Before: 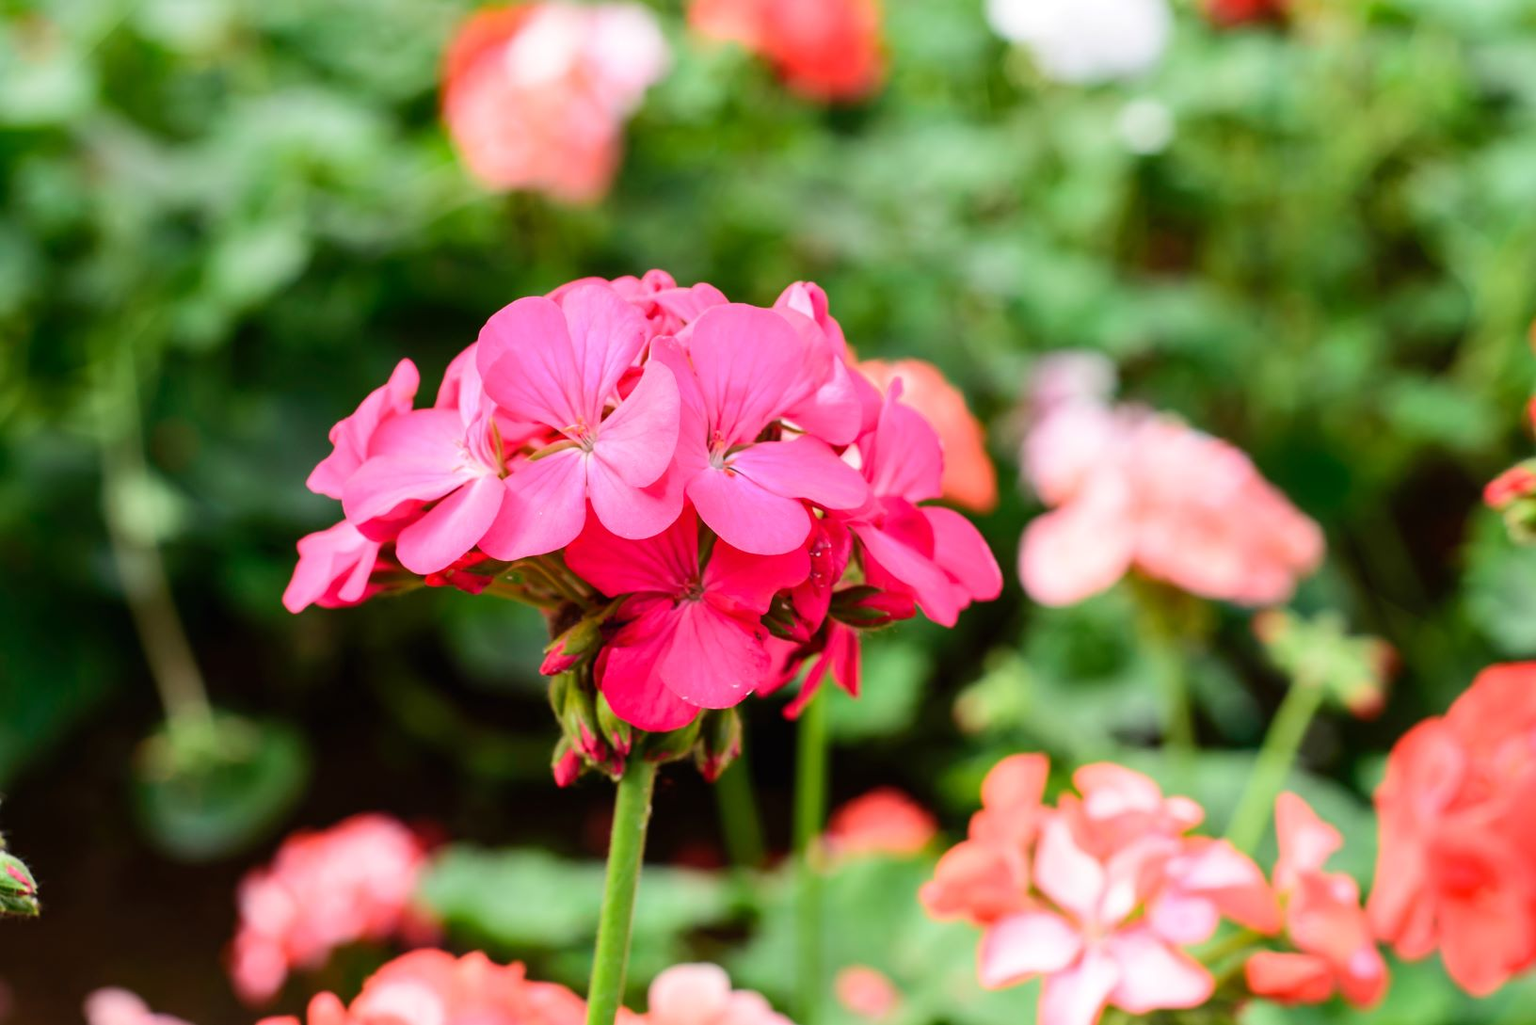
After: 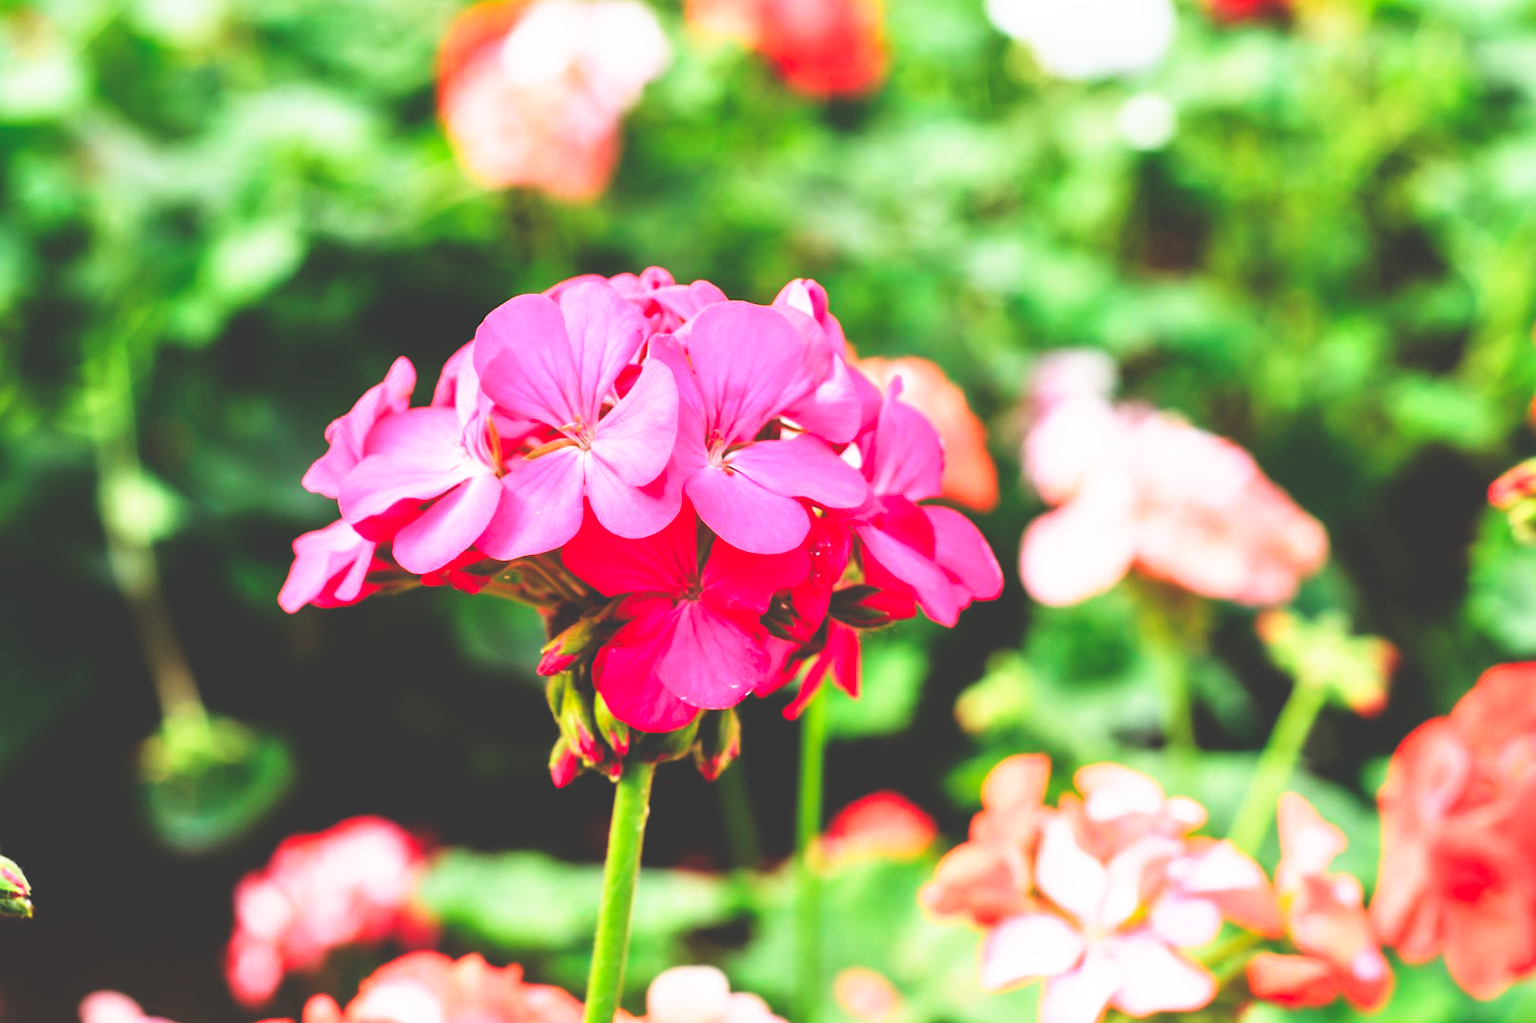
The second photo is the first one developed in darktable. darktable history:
base curve: curves: ch0 [(0, 0.036) (0.007, 0.037) (0.604, 0.887) (1, 1)], preserve colors none
crop: left 0.434%, top 0.485%, right 0.244%, bottom 0.386%
tone equalizer: -8 EV 0.001 EV, -7 EV -0.004 EV, -6 EV 0.009 EV, -5 EV 0.032 EV, -4 EV 0.276 EV, -3 EV 0.644 EV, -2 EV 0.584 EV, -1 EV 0.187 EV, +0 EV 0.024 EV
